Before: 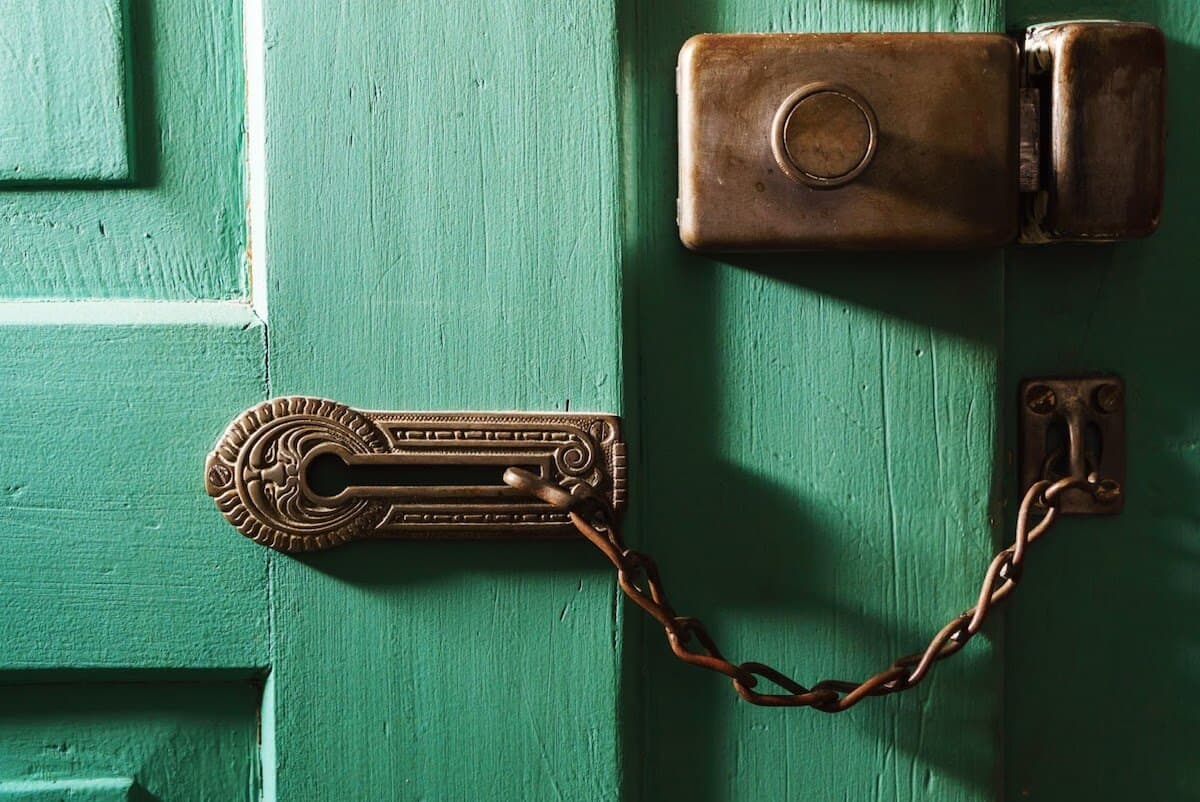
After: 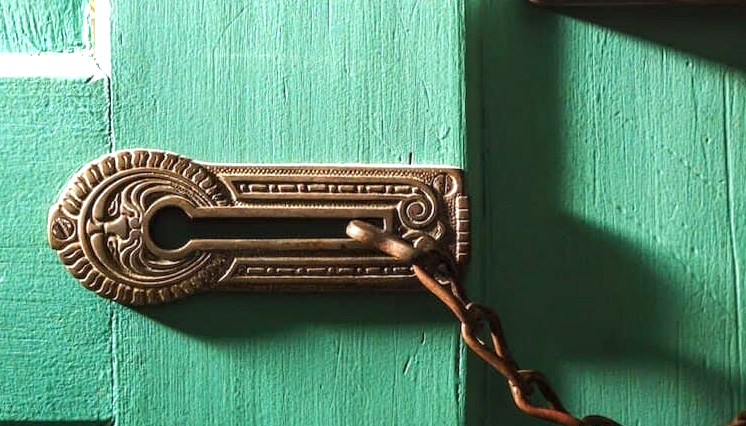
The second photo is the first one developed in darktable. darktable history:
crop: left 13.083%, top 30.803%, right 24.696%, bottom 15.969%
local contrast: on, module defaults
exposure: black level correction 0, exposure 0.691 EV, compensate highlight preservation false
